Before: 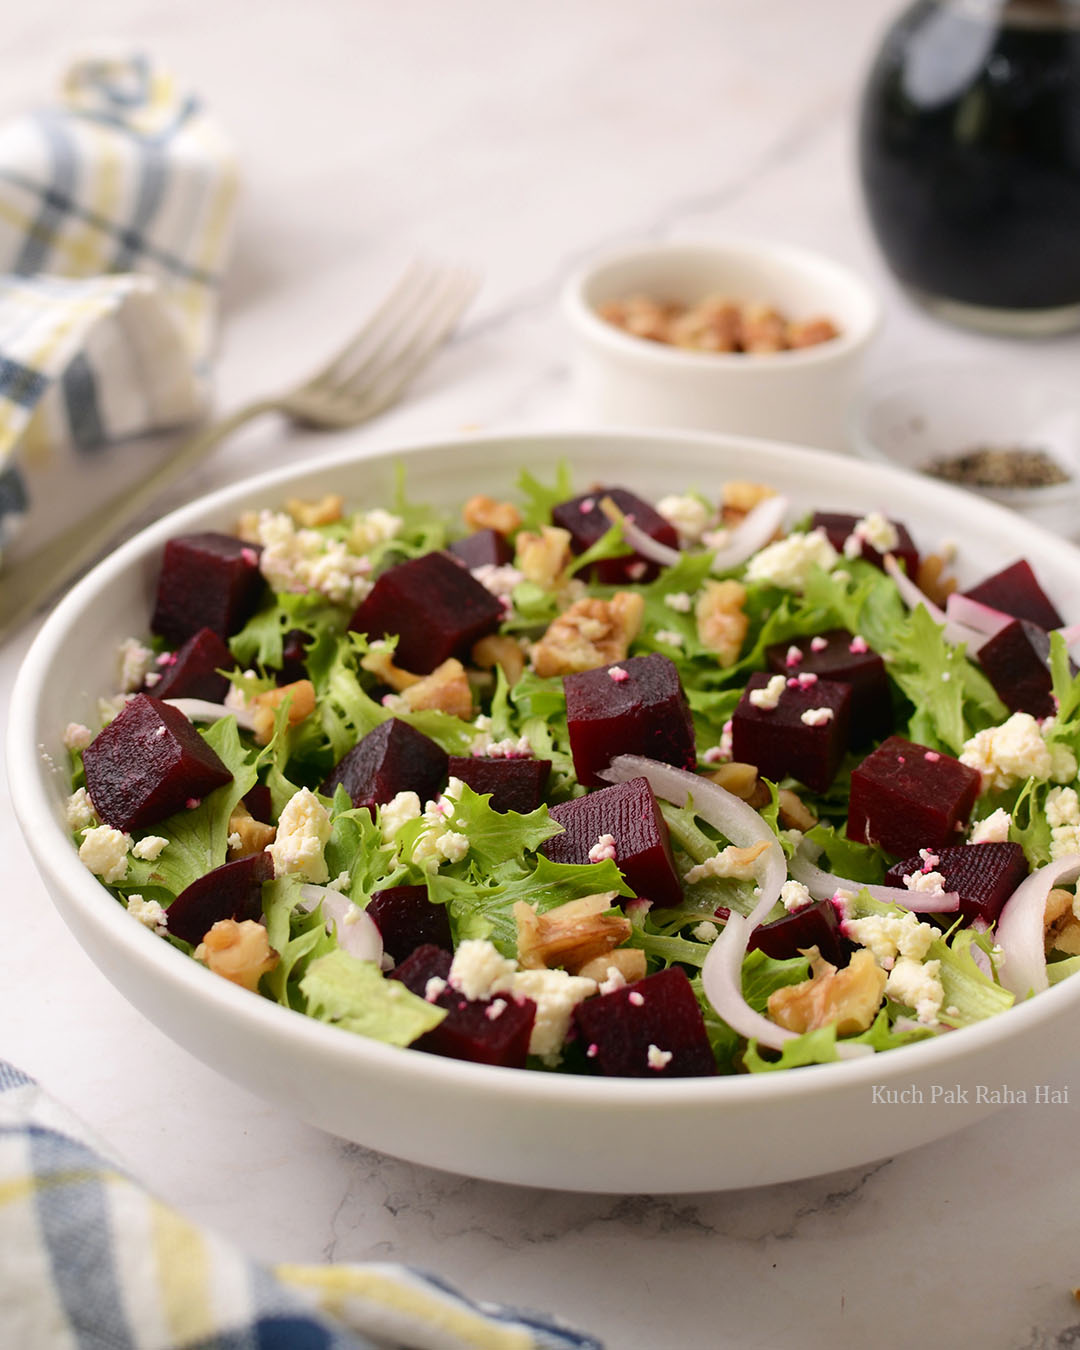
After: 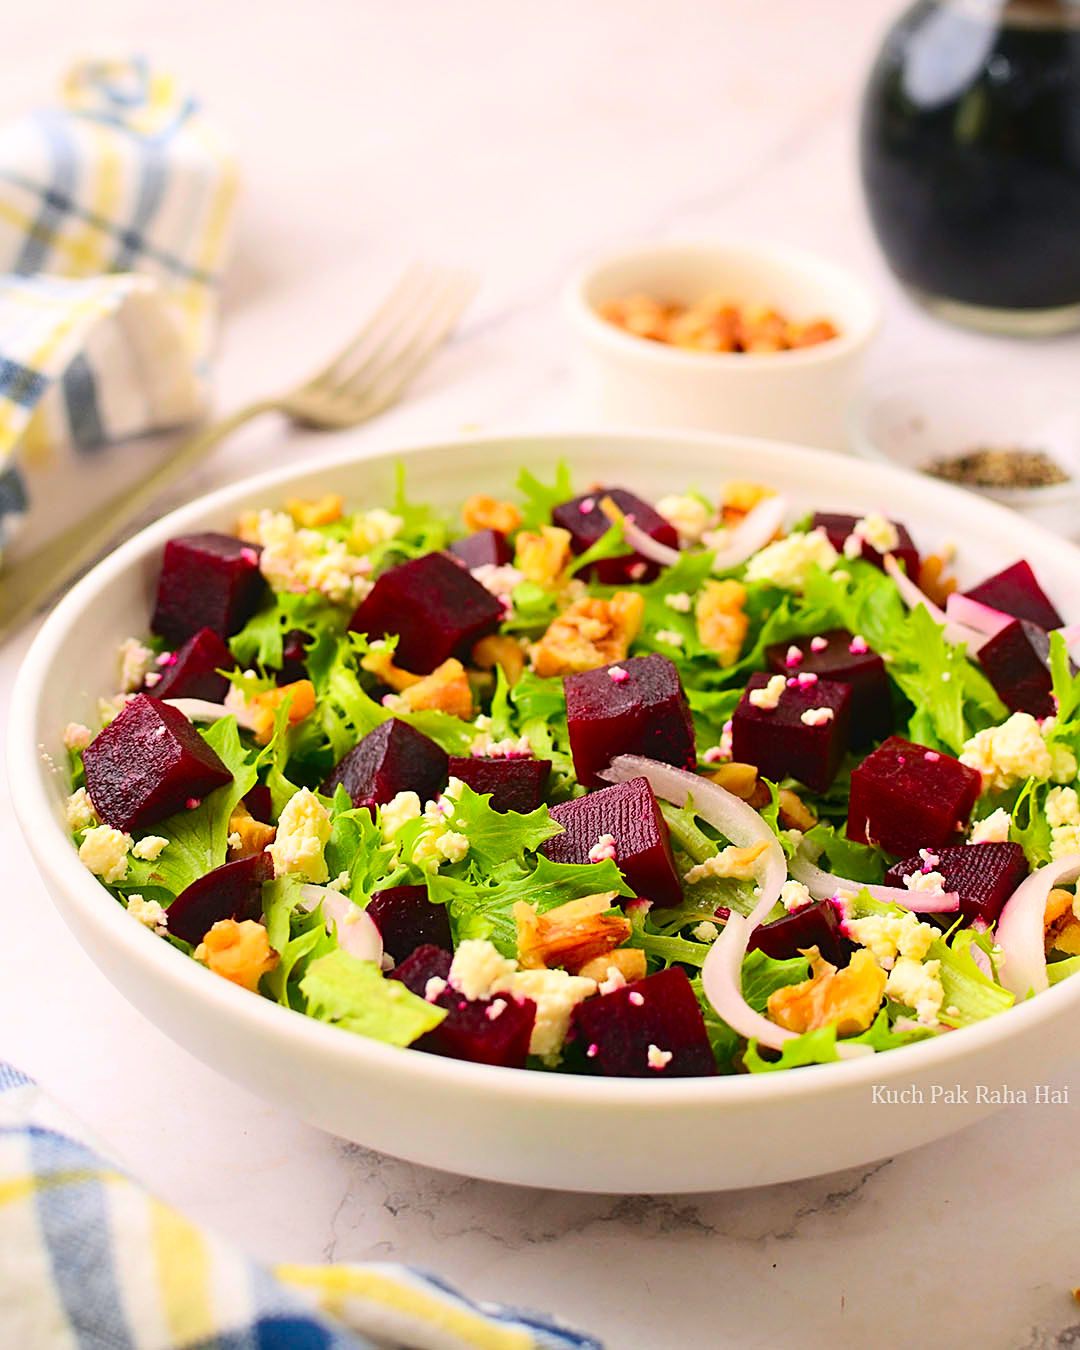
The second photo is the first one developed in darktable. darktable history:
contrast brightness saturation: contrast 0.2, brightness 0.2, saturation 0.8
sharpen: on, module defaults
